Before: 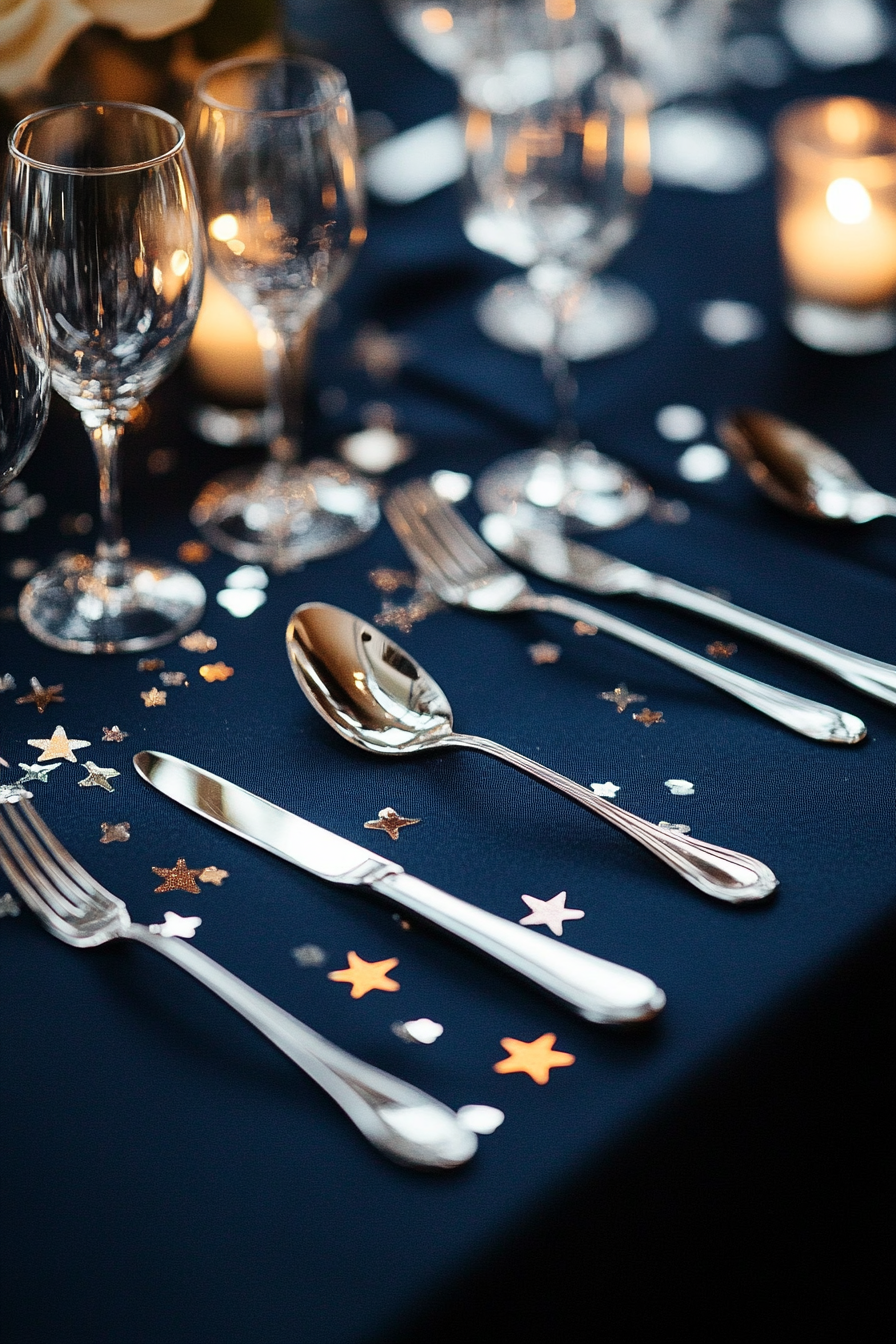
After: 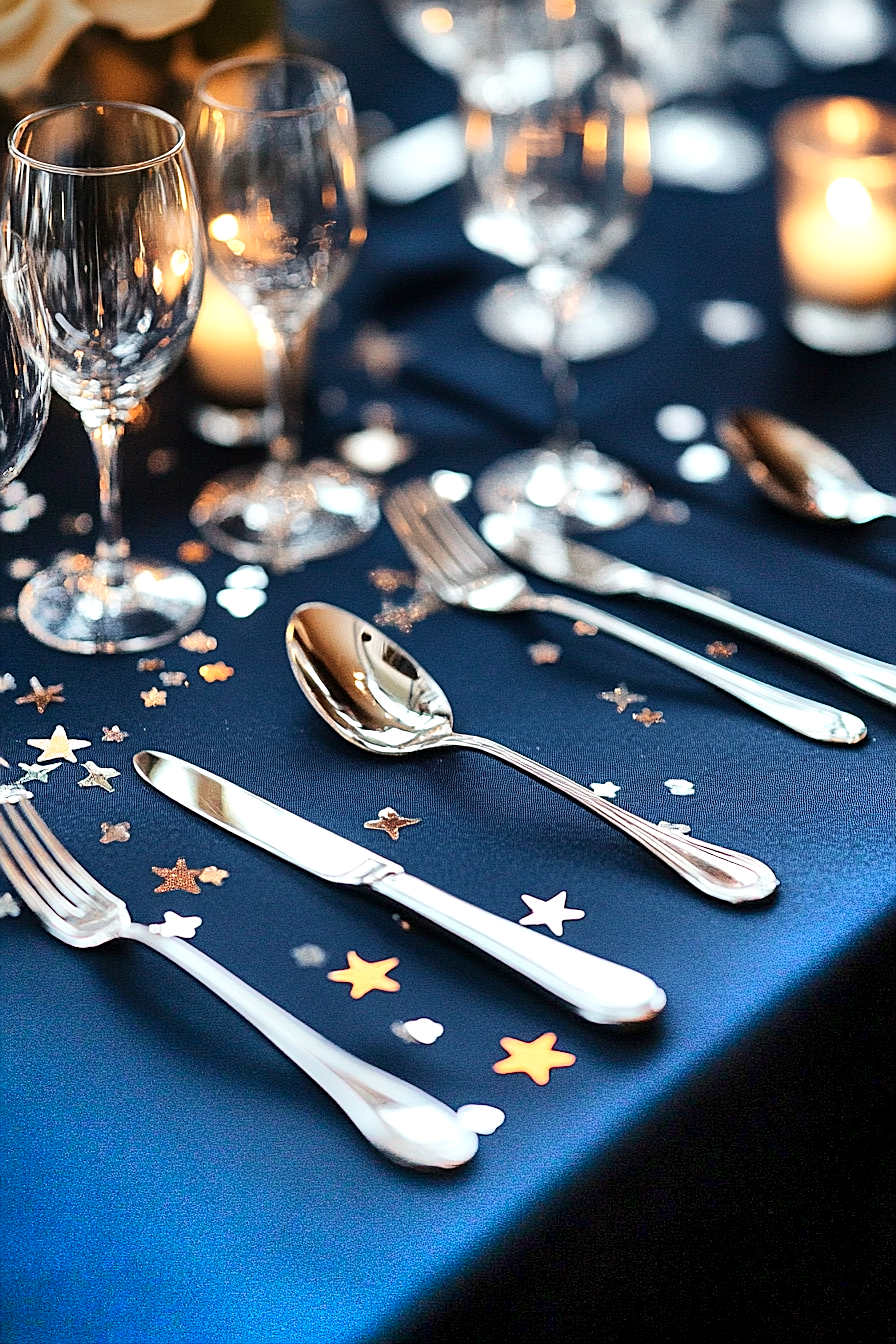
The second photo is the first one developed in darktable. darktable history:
shadows and highlights: radius 124.36, shadows 98.54, white point adjustment -3.1, highlights -99.55, soften with gaussian
exposure: black level correction 0.001, exposure 0.499 EV, compensate highlight preservation false
sharpen: on, module defaults
